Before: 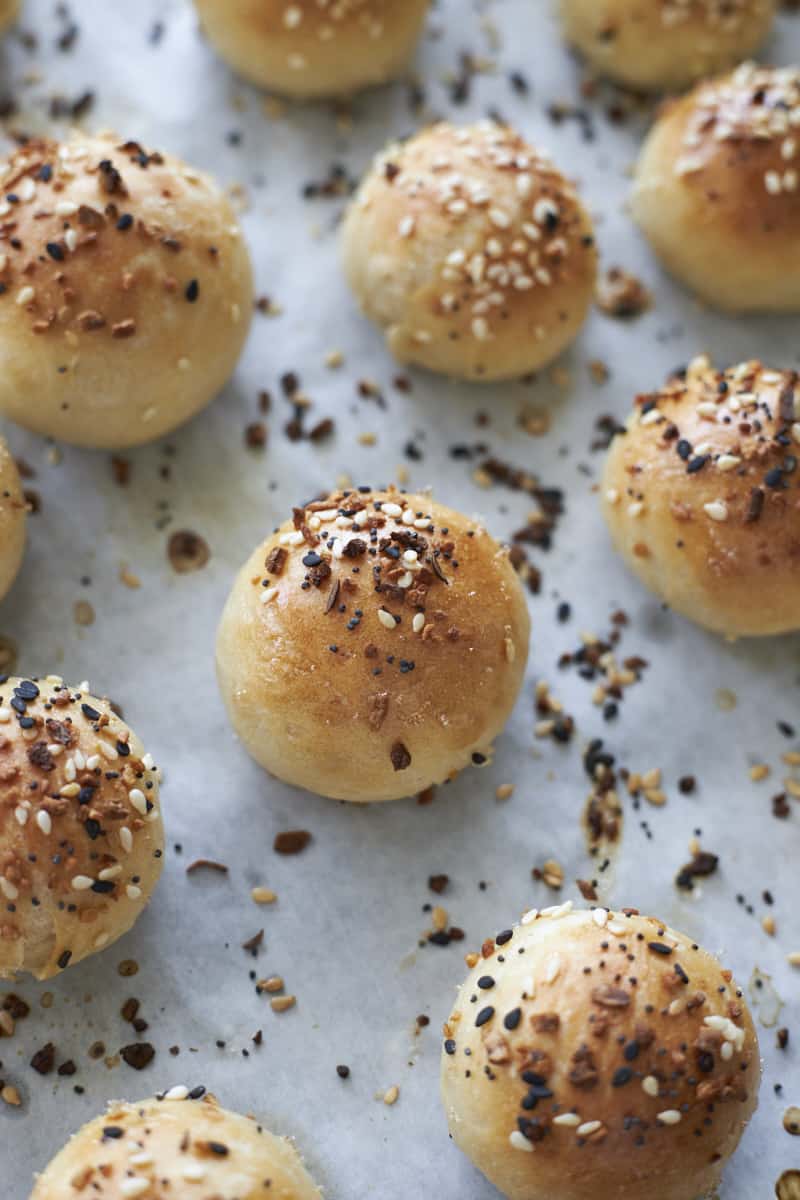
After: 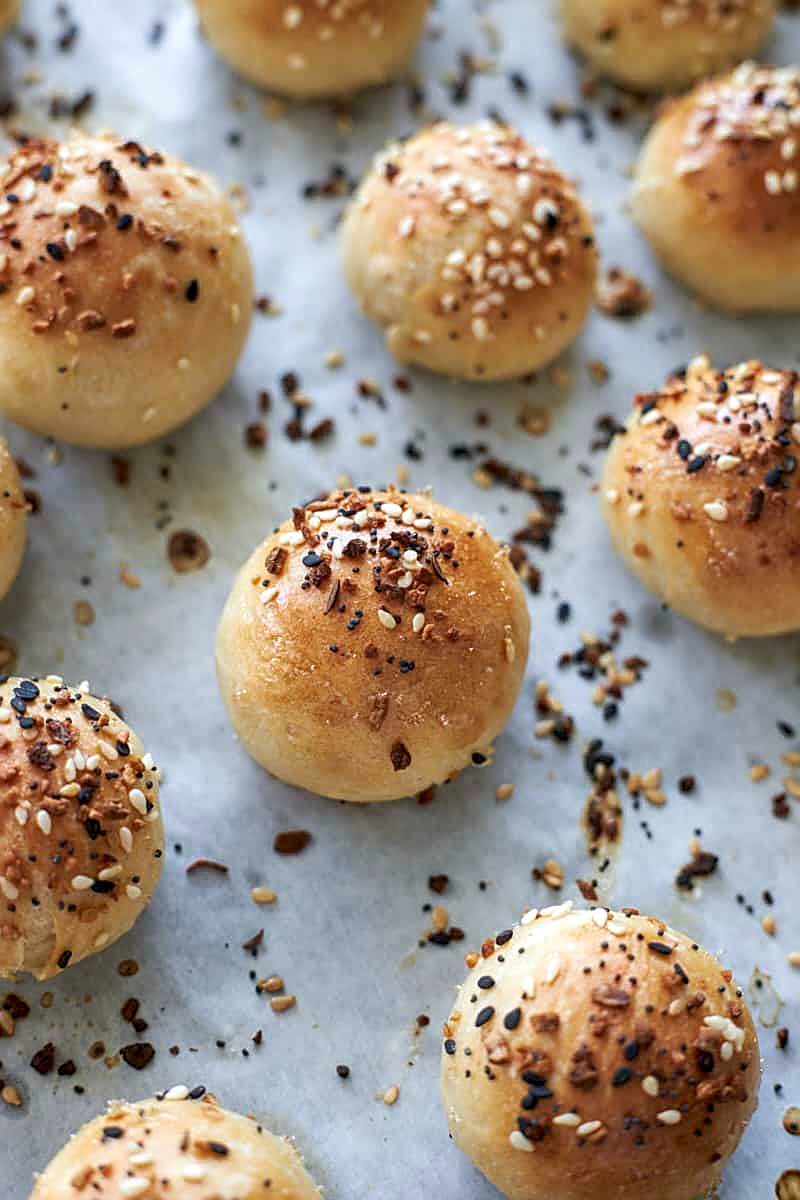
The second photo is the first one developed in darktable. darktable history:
velvia: strength 15.04%
sharpen: on, module defaults
local contrast: detail 130%
